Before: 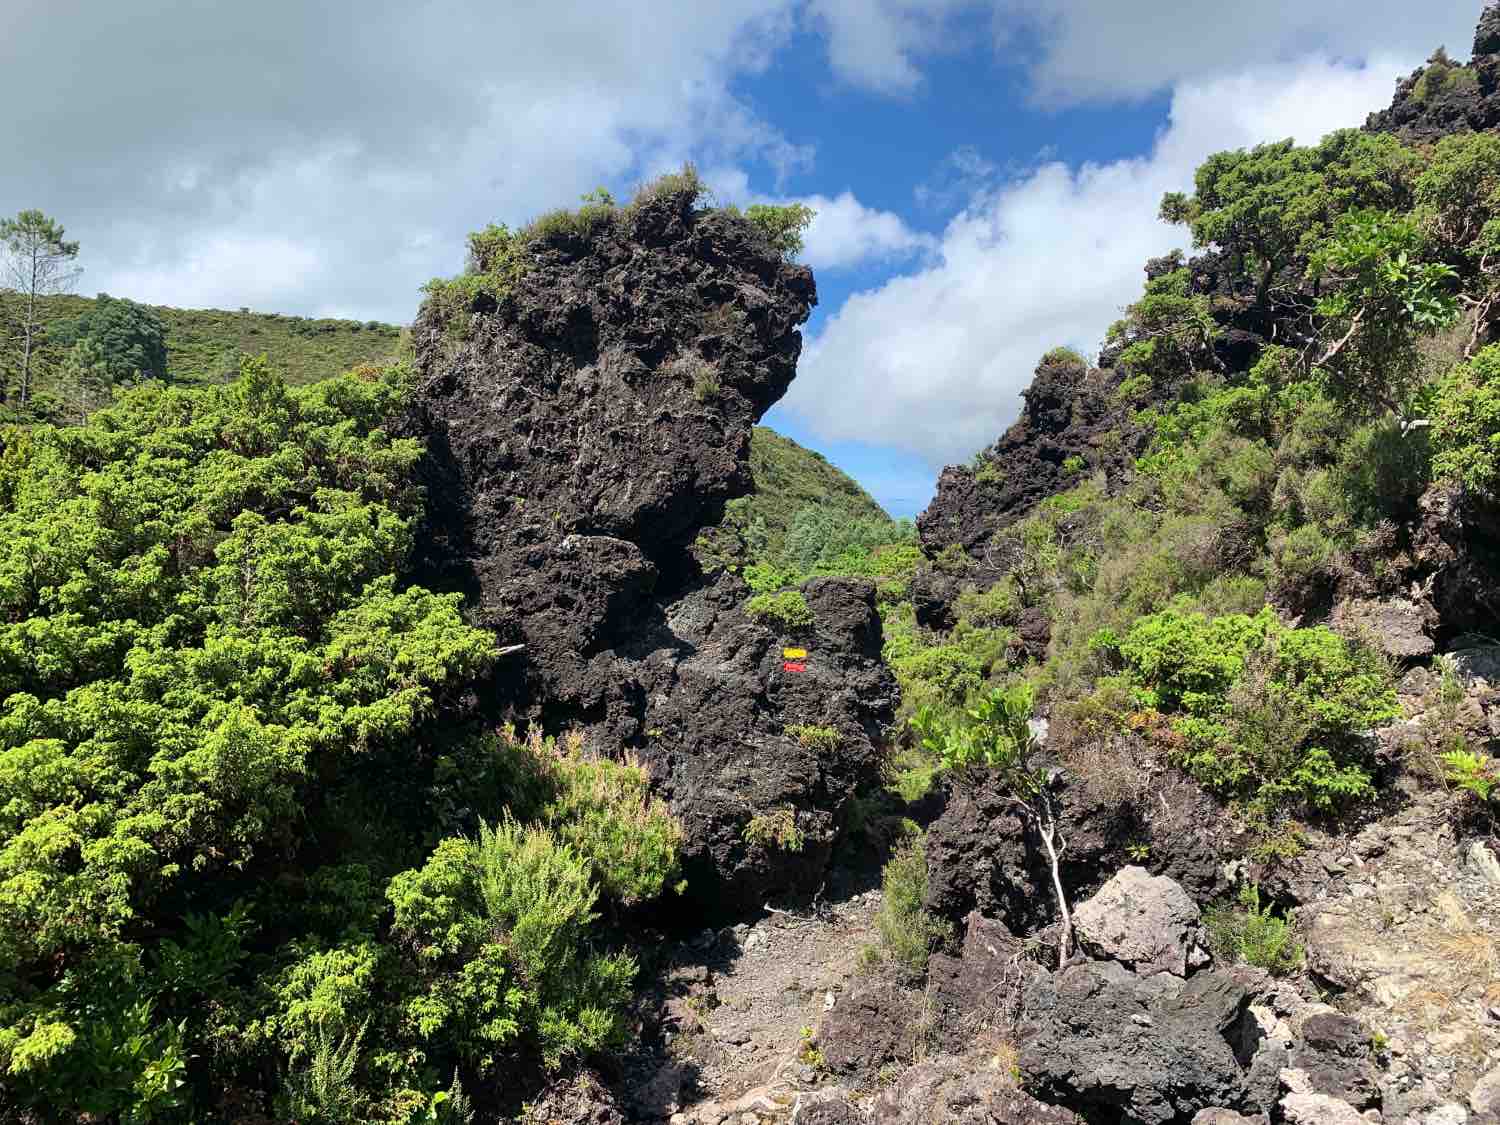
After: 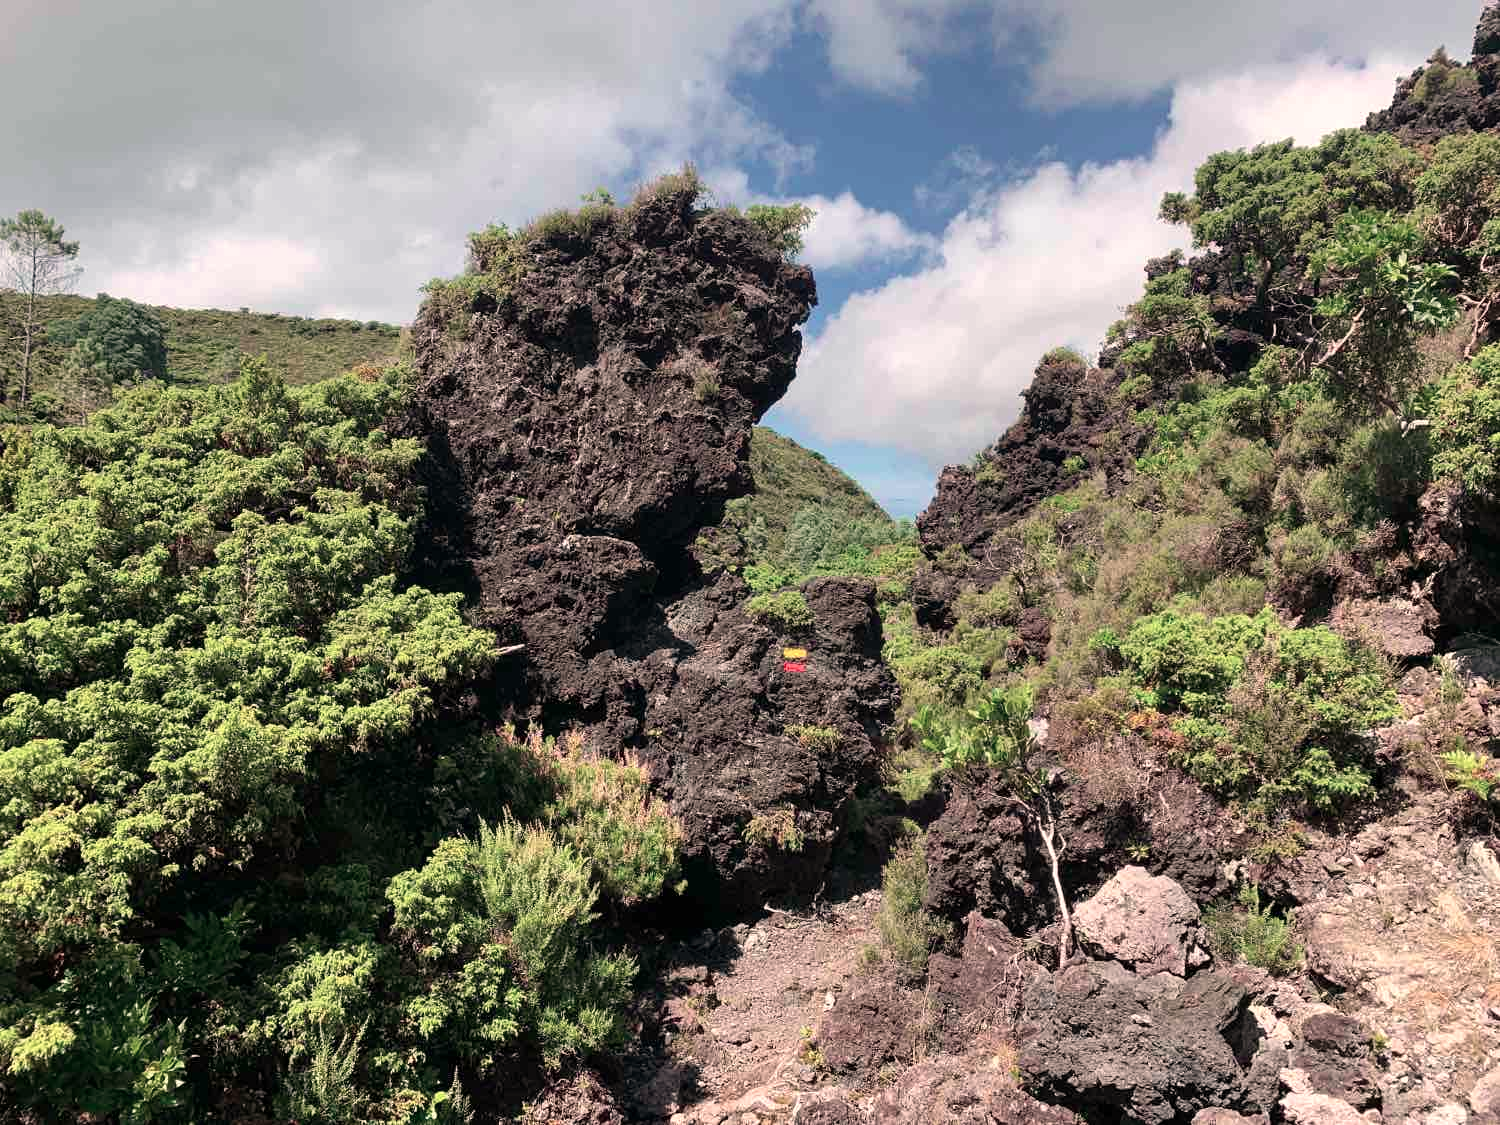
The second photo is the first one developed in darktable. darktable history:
color contrast: blue-yellow contrast 0.7
white balance: red 1.127, blue 0.943
